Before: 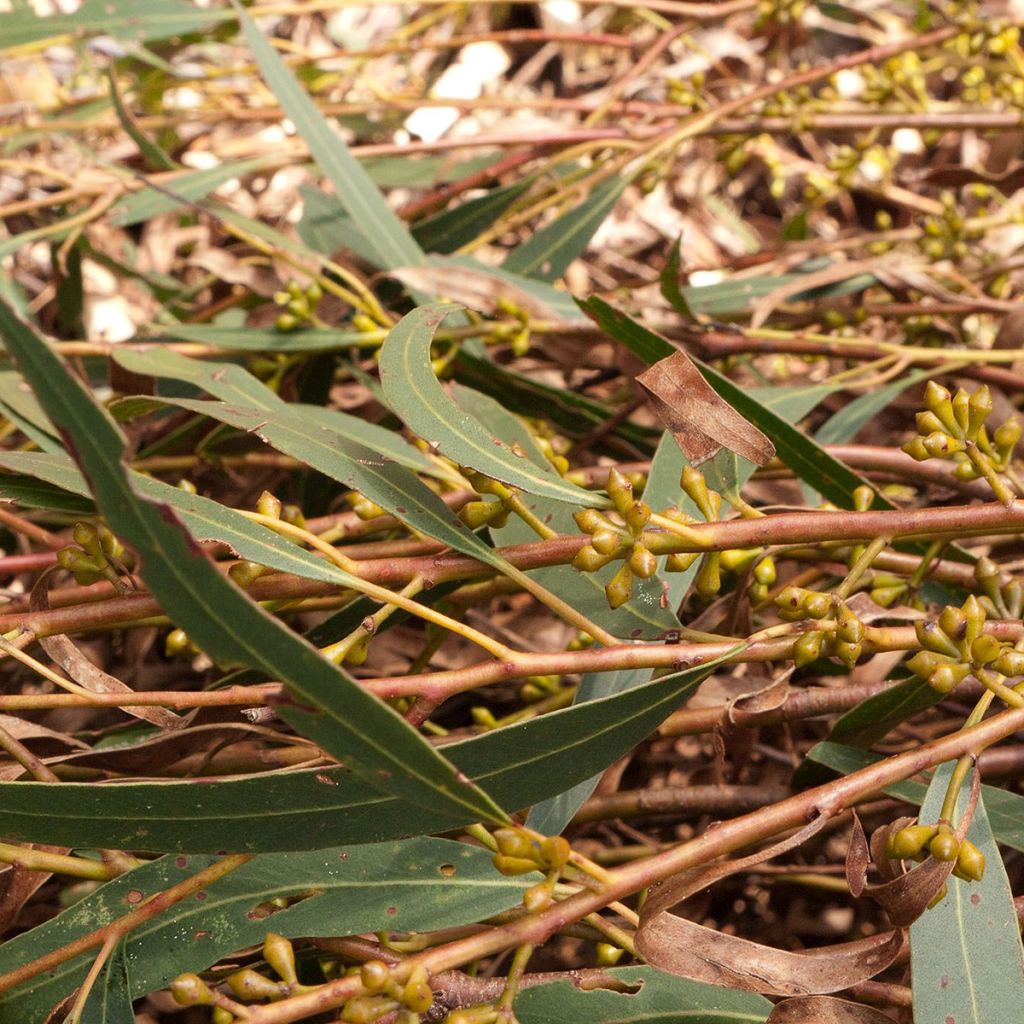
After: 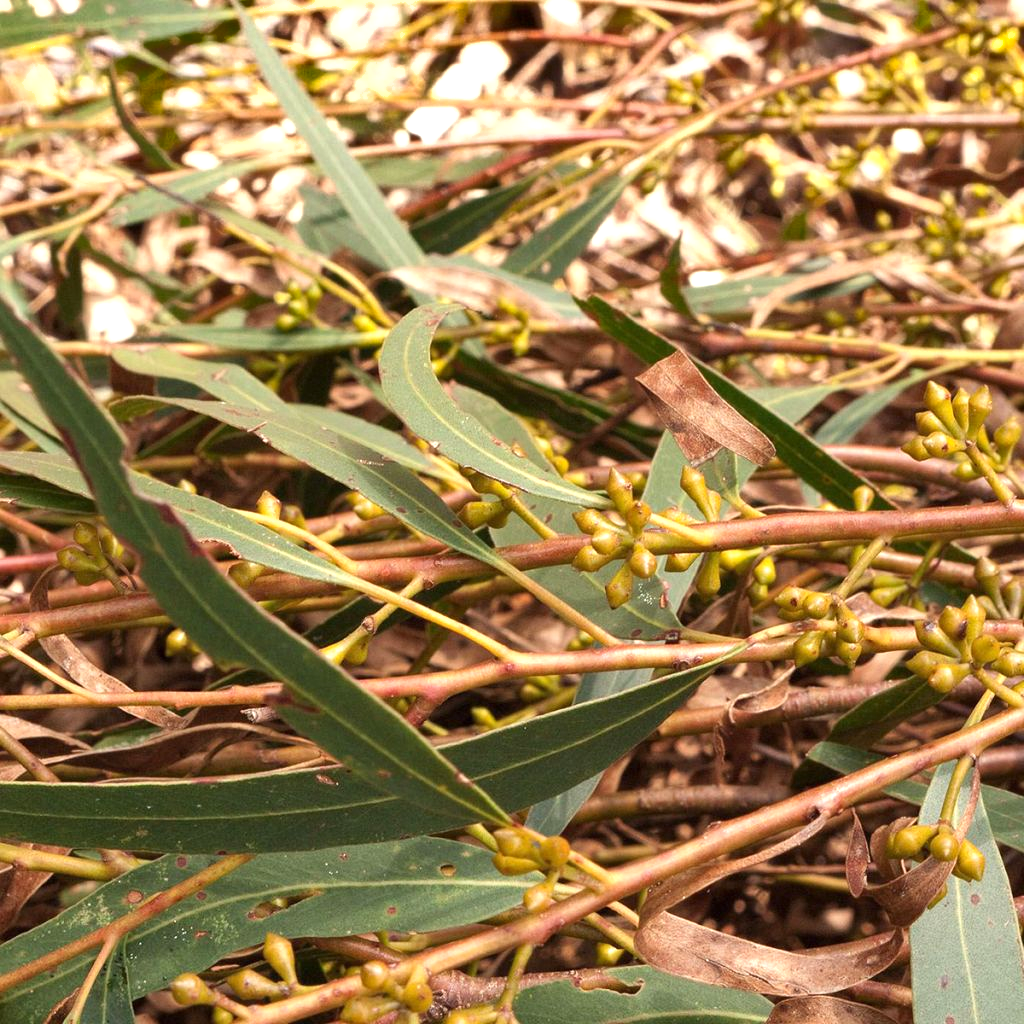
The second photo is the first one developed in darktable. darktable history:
exposure: exposure 0.515 EV, compensate highlight preservation false
shadows and highlights: soften with gaussian
